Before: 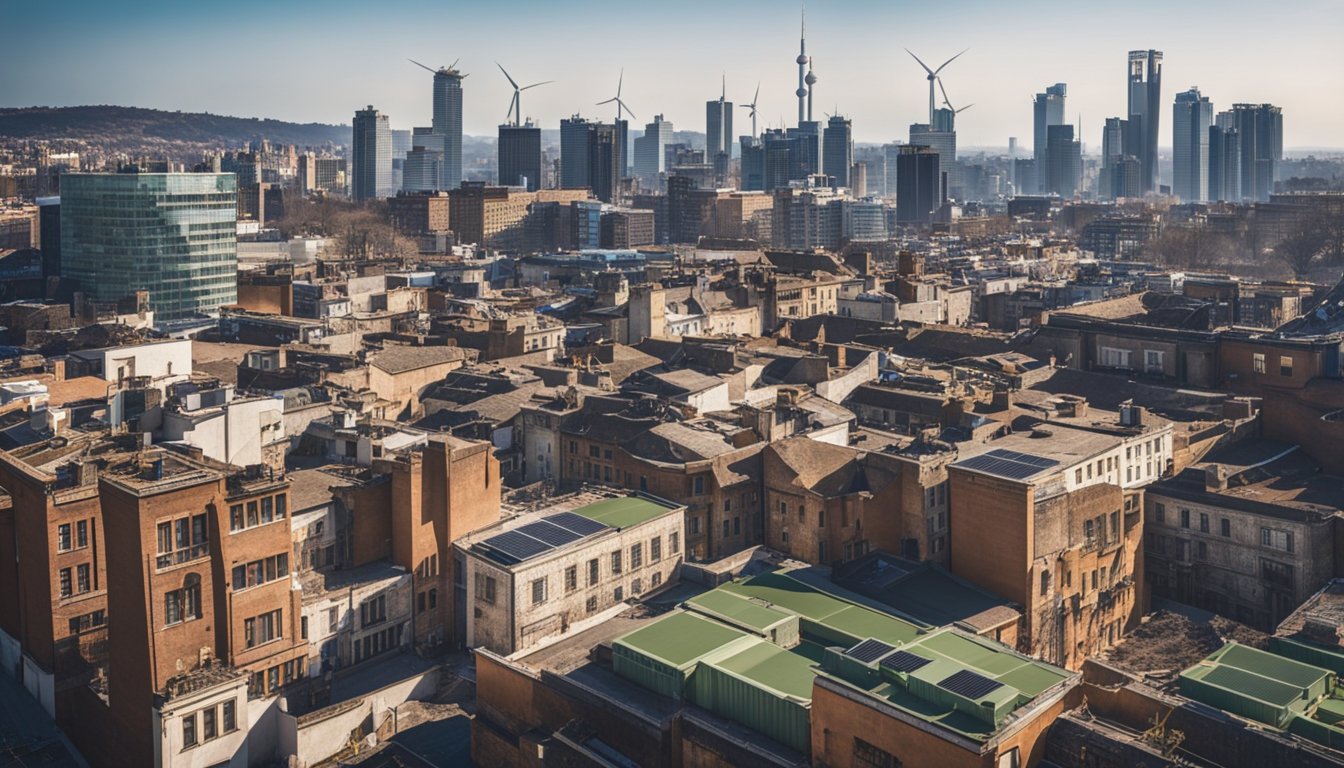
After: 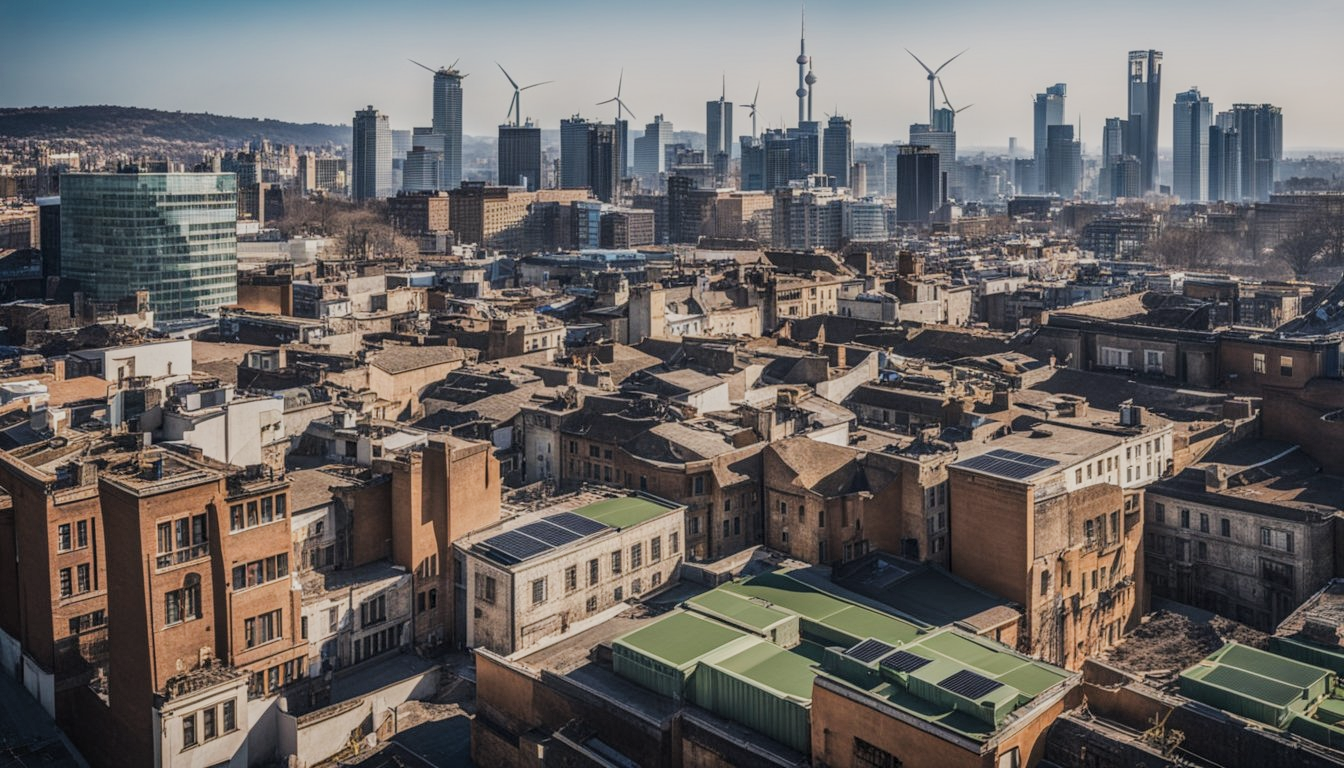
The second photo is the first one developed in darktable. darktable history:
filmic rgb: black relative exposure -7.65 EV, white relative exposure 4.56 EV, hardness 3.61, contrast 1.05
local contrast: highlights 0%, shadows 0%, detail 133%
